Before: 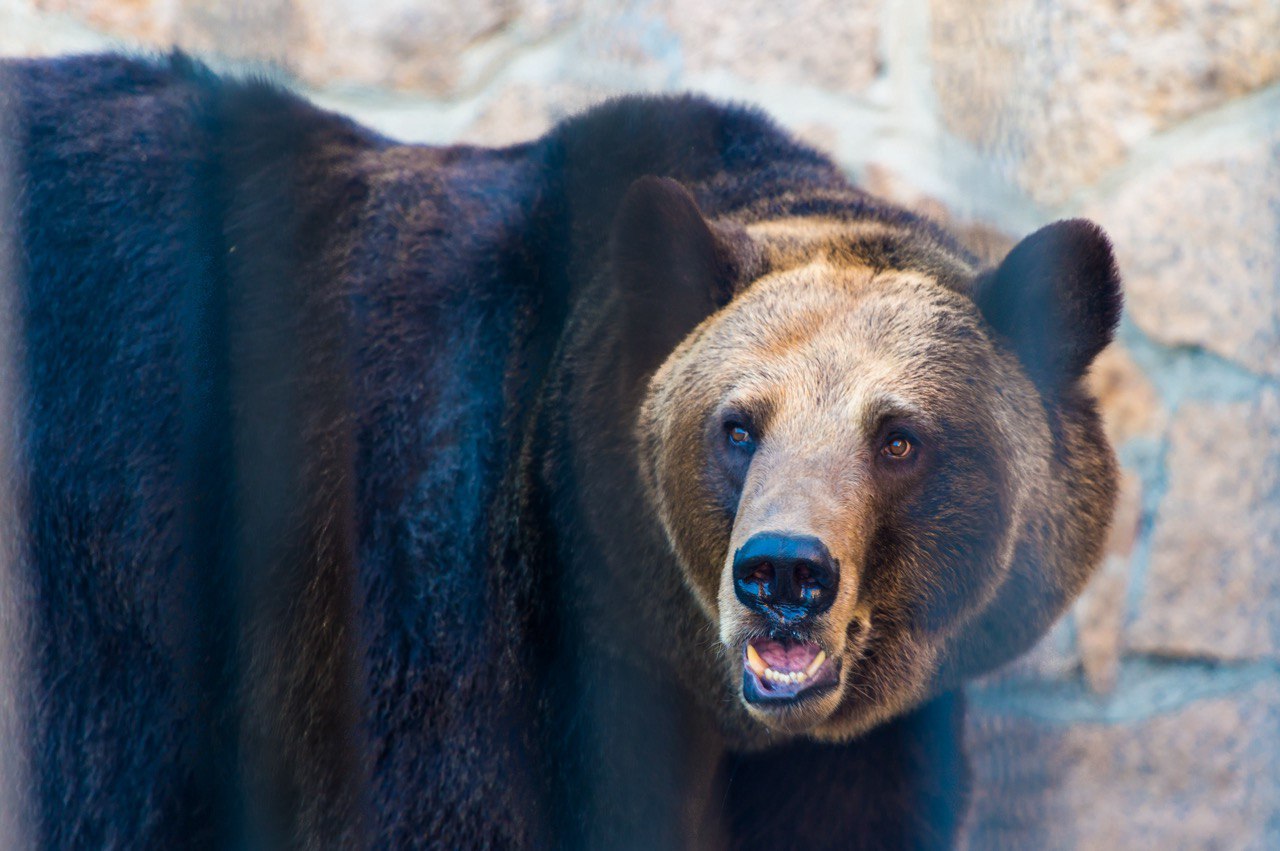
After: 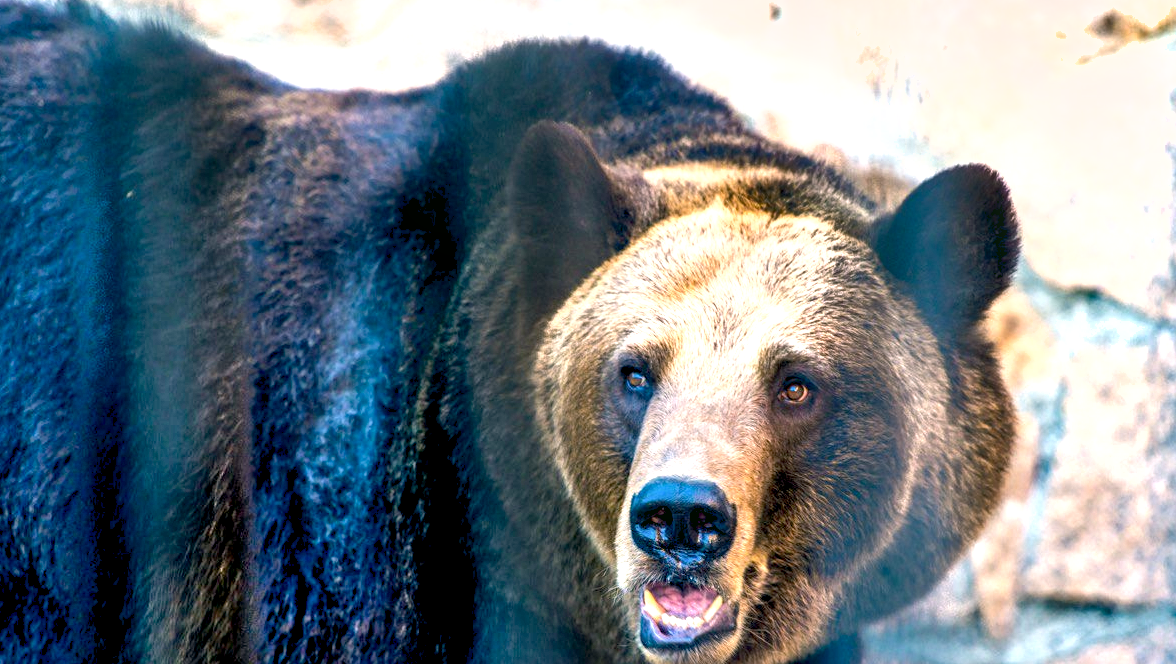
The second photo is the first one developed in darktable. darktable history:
local contrast: detail 130%
tone equalizer: edges refinement/feathering 500, mask exposure compensation -1.57 EV, preserve details guided filter
shadows and highlights: soften with gaussian
color correction: highlights a* 4.11, highlights b* 4.92, shadows a* -8.17, shadows b* 4.97
crop: left 8.098%, top 6.557%, bottom 15.336%
exposure: black level correction 0.008, exposure 0.969 EV, compensate highlight preservation false
